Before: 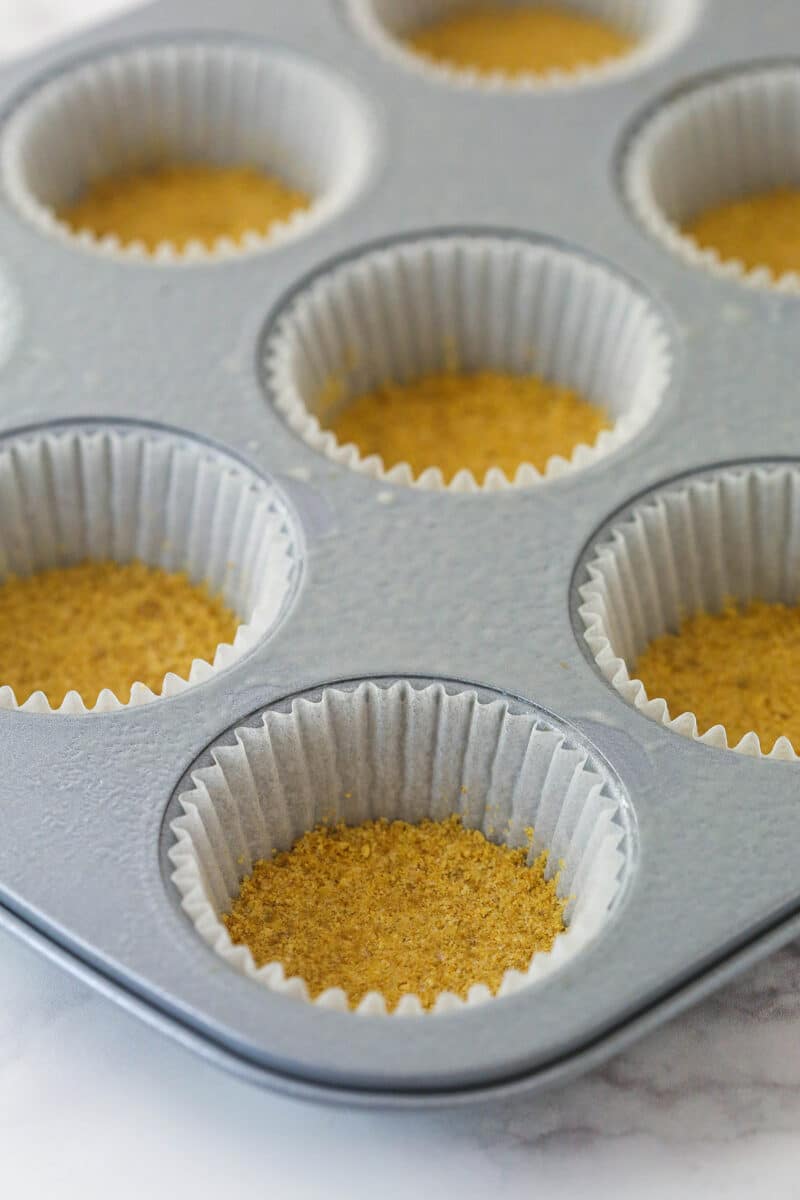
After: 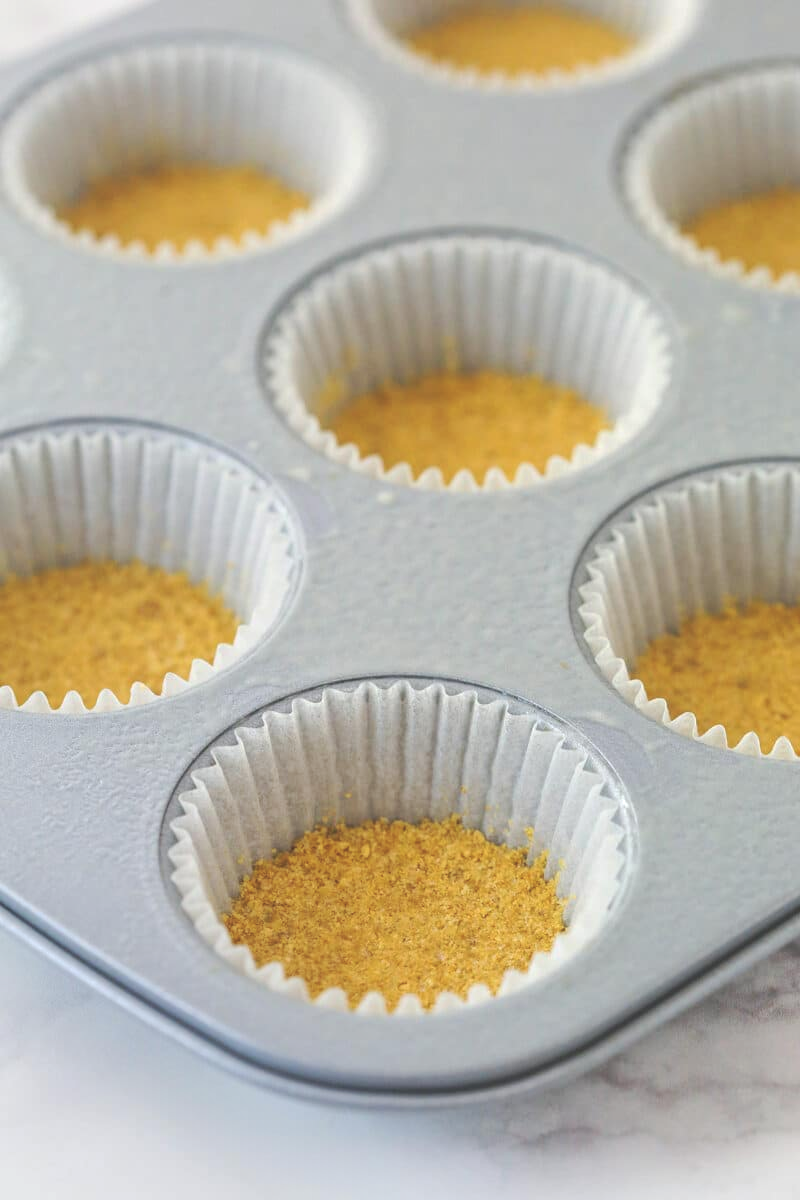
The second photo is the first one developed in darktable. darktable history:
tone equalizer: -8 EV 2 EV, -7 EV 1.96 EV, -6 EV 1.99 EV, -5 EV 1.98 EV, -4 EV 1.99 EV, -3 EV 1.48 EV, -2 EV 0.991 EV, -1 EV 0.489 EV, smoothing diameter 24.87%, edges refinement/feathering 6.4, preserve details guided filter
tone curve: curves: ch0 [(0, 0) (0.003, 0.125) (0.011, 0.139) (0.025, 0.155) (0.044, 0.174) (0.069, 0.192) (0.1, 0.211) (0.136, 0.234) (0.177, 0.262) (0.224, 0.296) (0.277, 0.337) (0.335, 0.385) (0.399, 0.436) (0.468, 0.5) (0.543, 0.573) (0.623, 0.644) (0.709, 0.713) (0.801, 0.791) (0.898, 0.881) (1, 1)], preserve colors none
